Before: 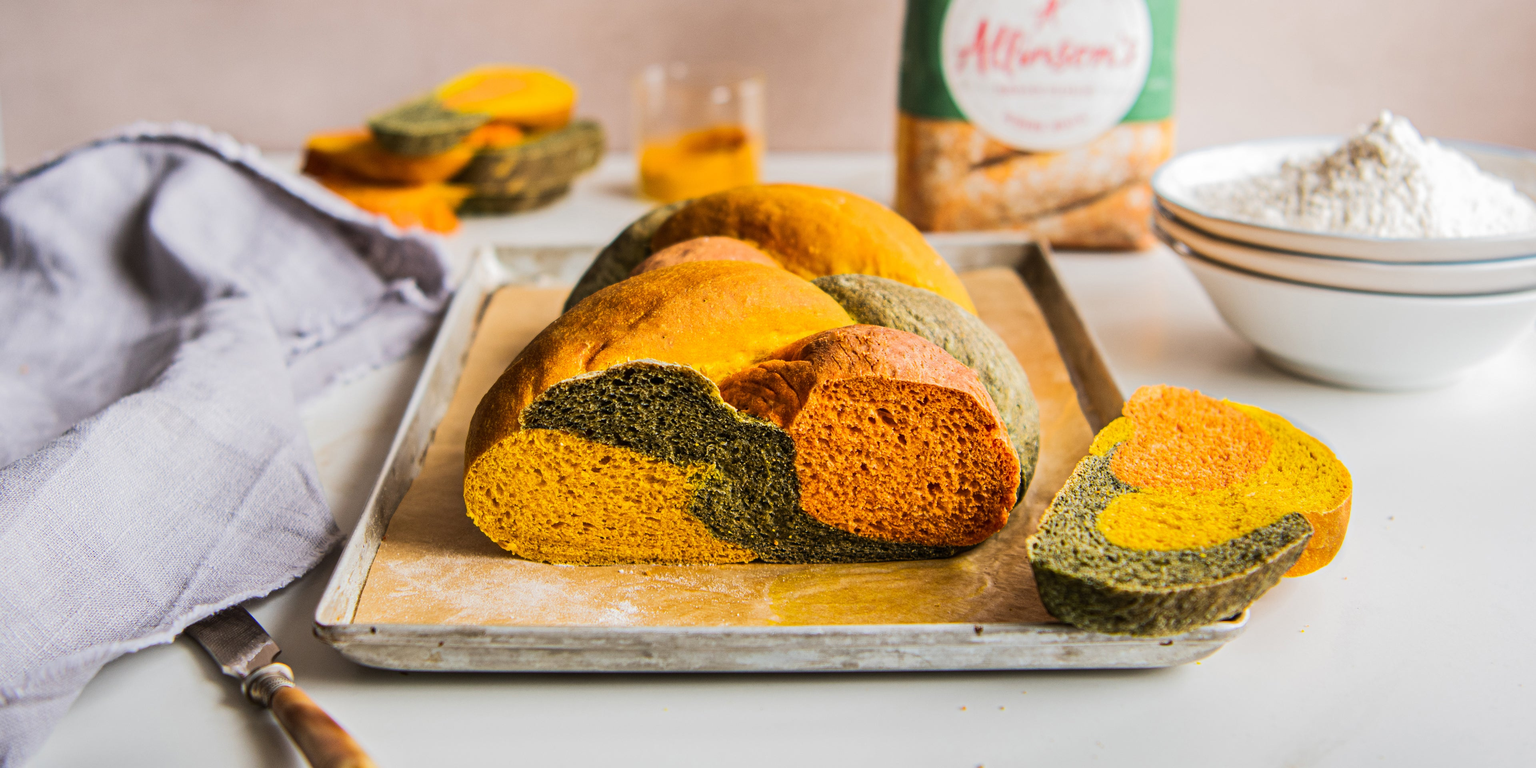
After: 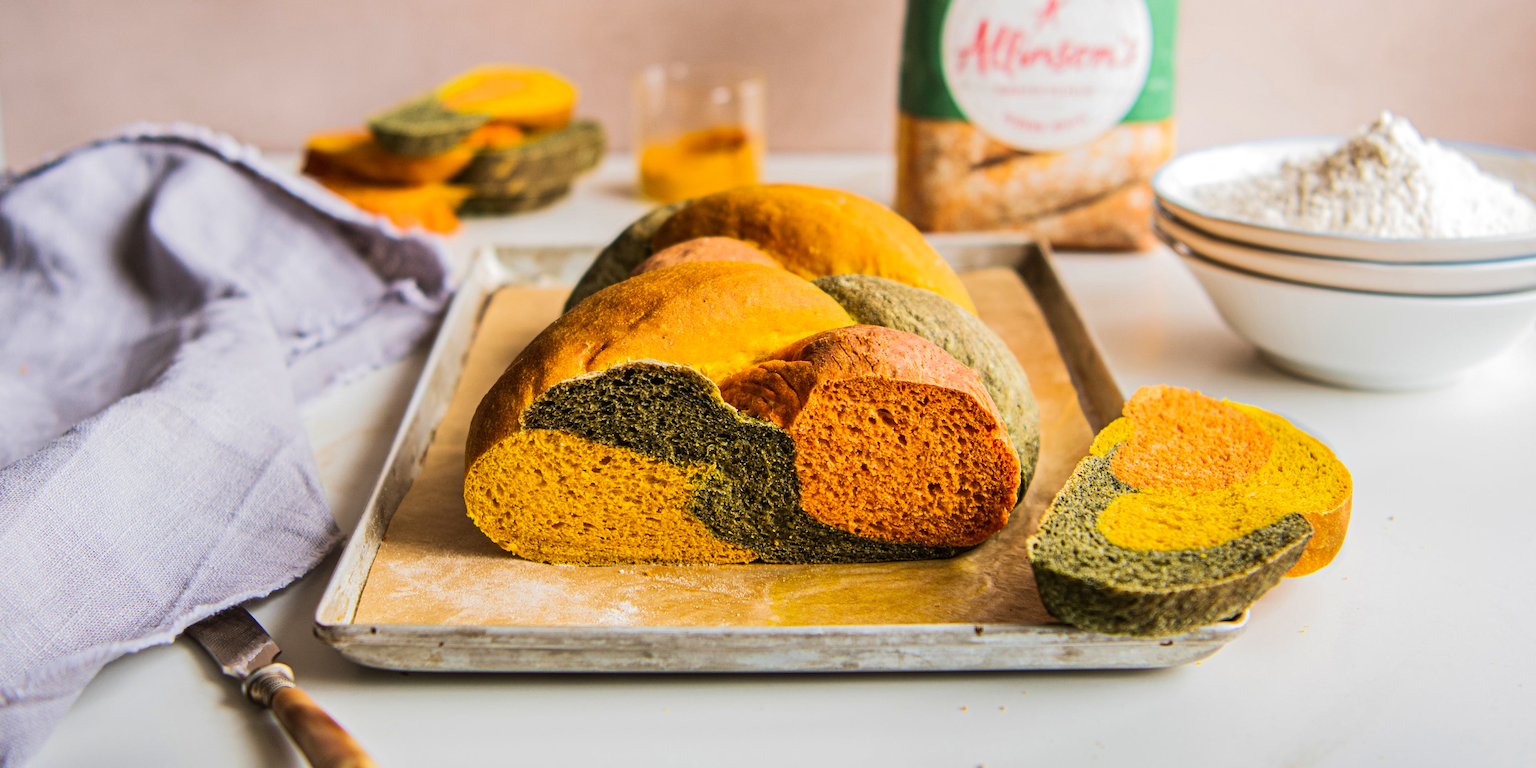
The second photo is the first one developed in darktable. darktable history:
velvia: on, module defaults
levels: mode automatic, white 99.9%, levels [0.008, 0.318, 0.836]
exposure: exposure -0.281 EV, compensate highlight preservation false
